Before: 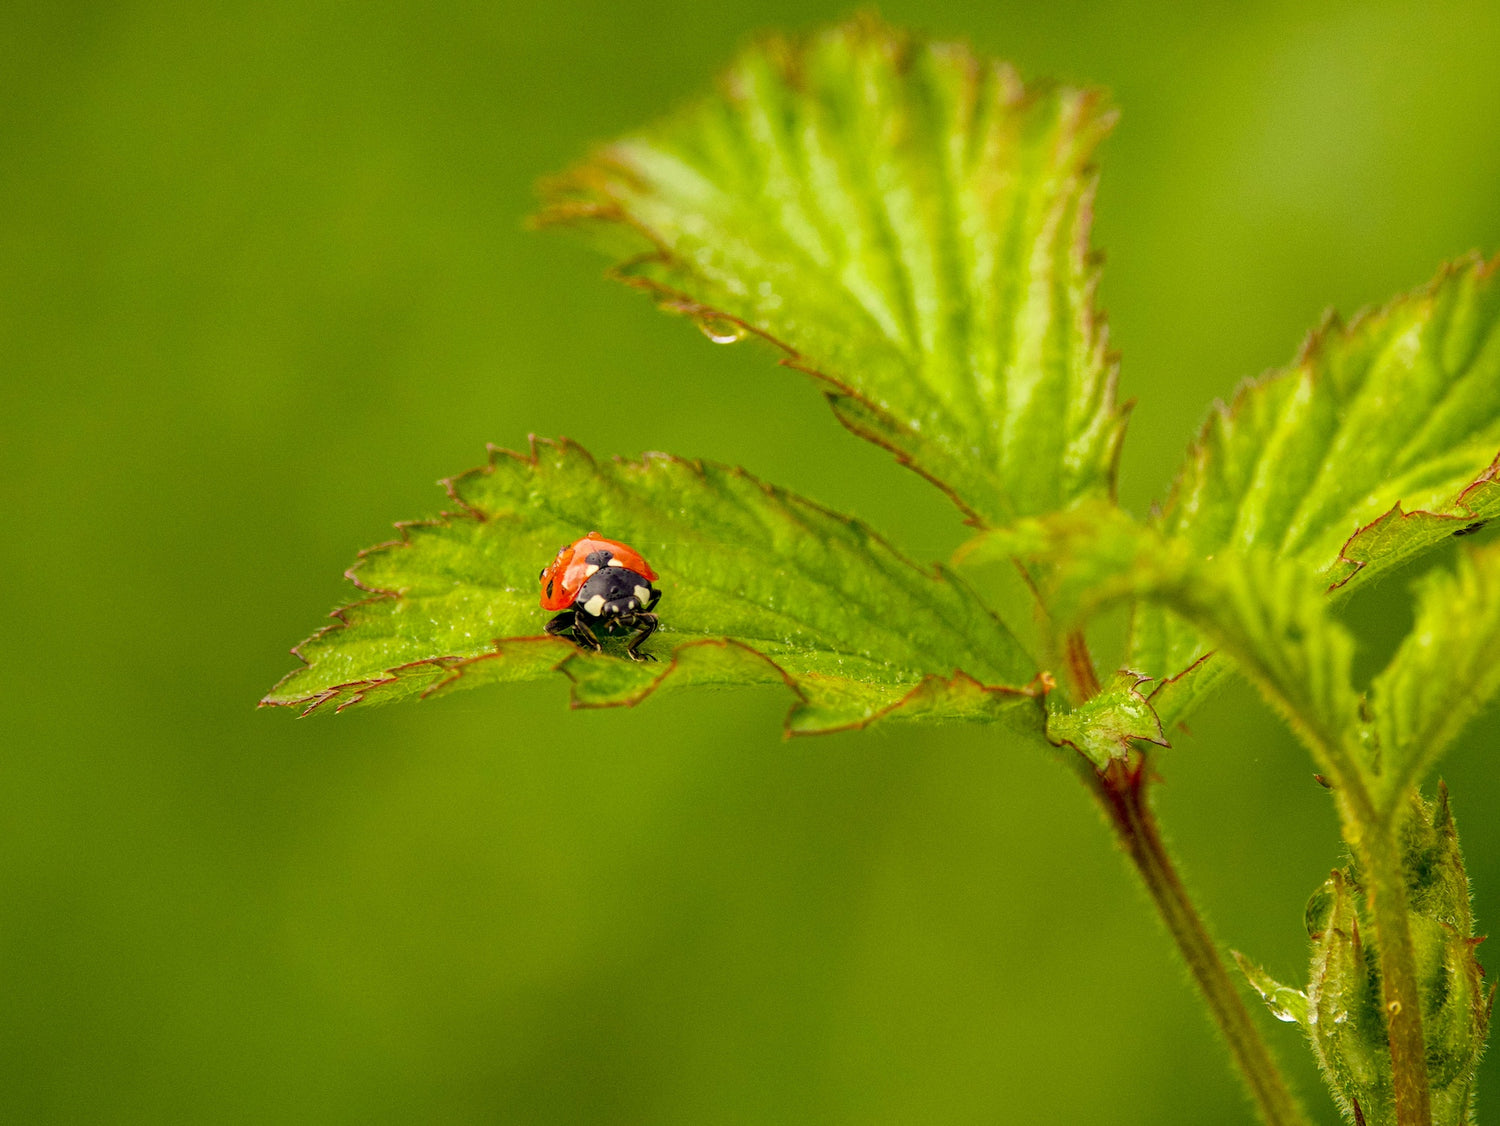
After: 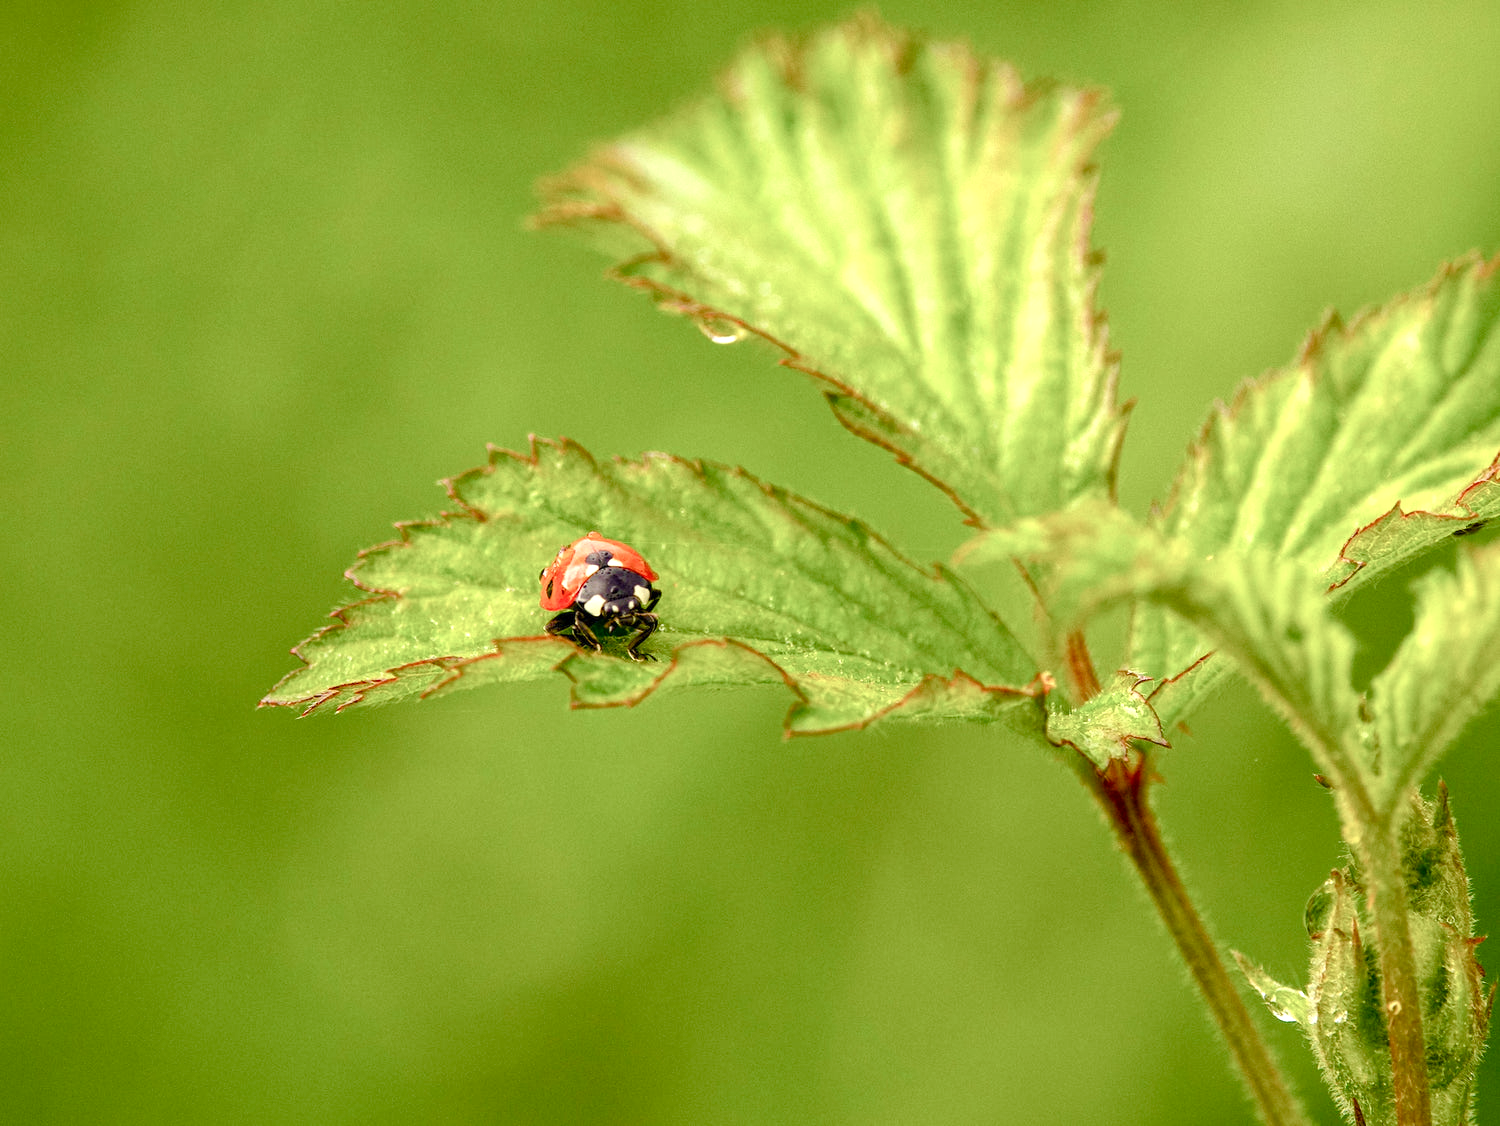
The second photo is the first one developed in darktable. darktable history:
exposure: exposure 0.64 EV, compensate highlight preservation false
color balance rgb: perceptual saturation grading › global saturation 20%, perceptual saturation grading › highlights -50%, perceptual saturation grading › shadows 30%
